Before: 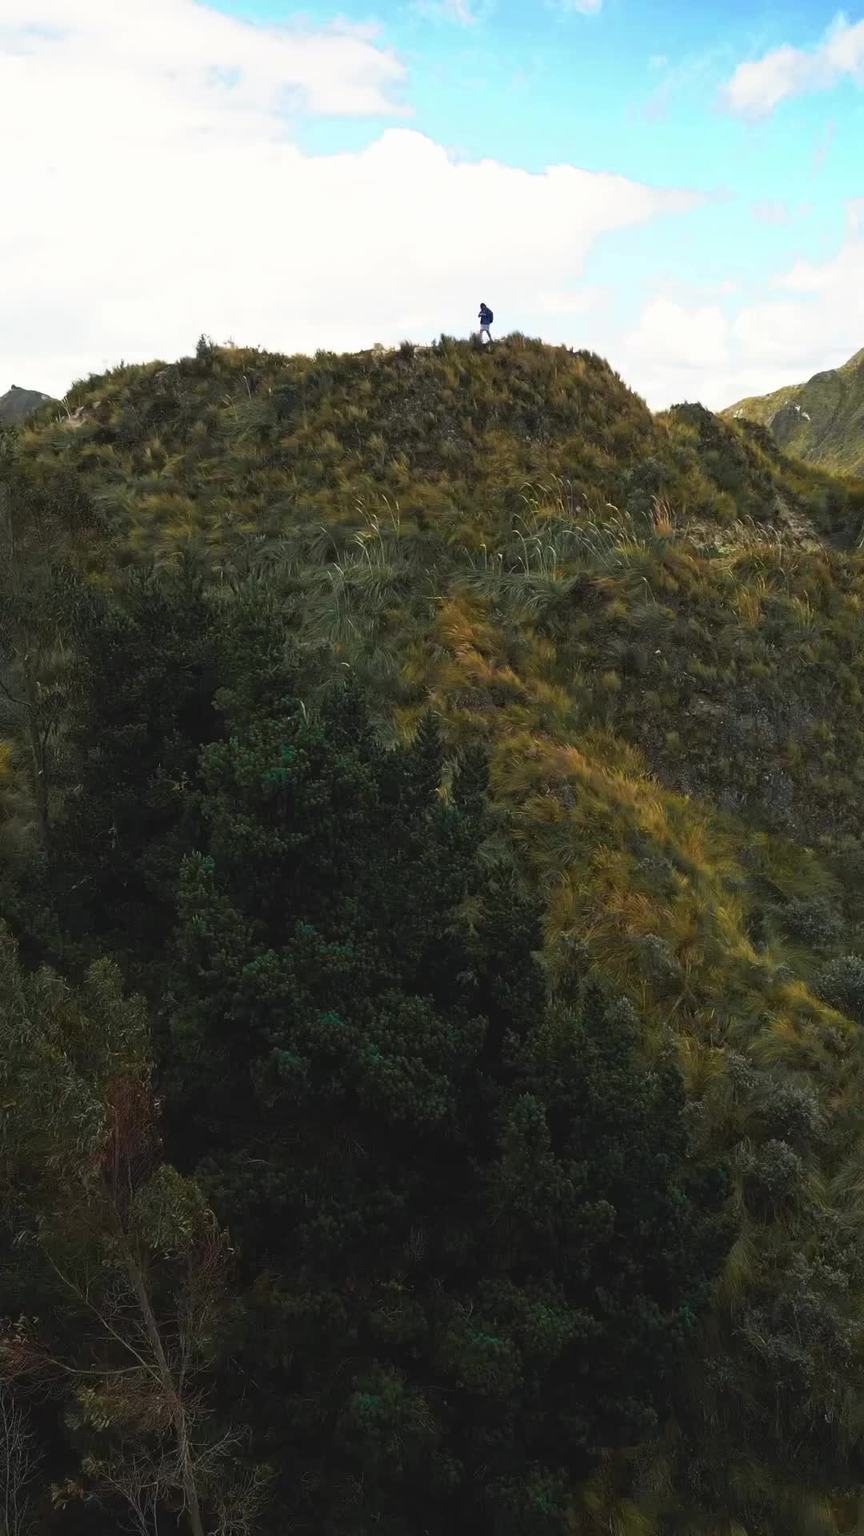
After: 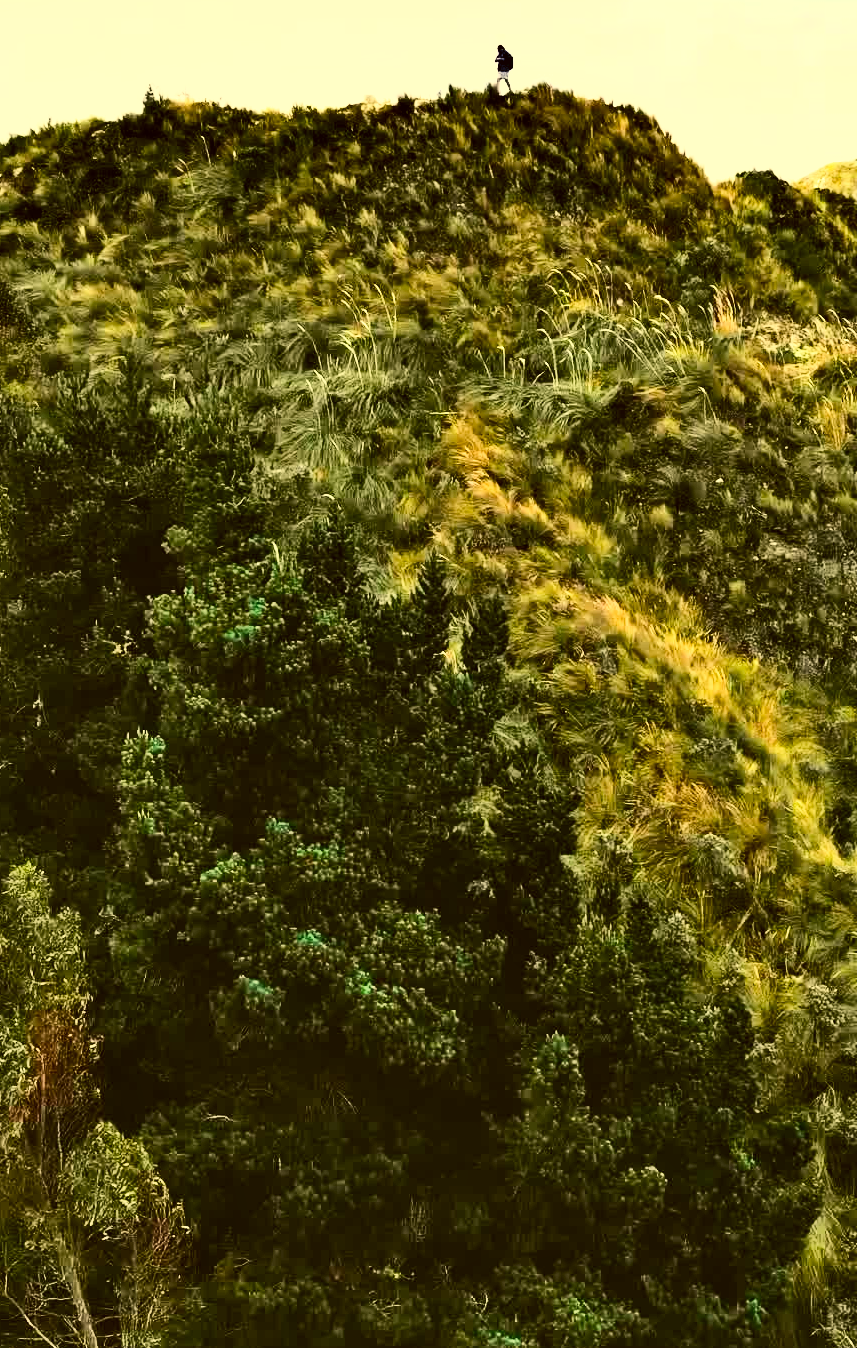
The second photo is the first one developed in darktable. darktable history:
crop: left 9.576%, top 17.398%, right 10.984%, bottom 12.354%
shadows and highlights: shadows 51.94, highlights -28.66, soften with gaussian
contrast brightness saturation: contrast 0.384, brightness 0.114
filmic rgb: black relative exposure -7.96 EV, white relative exposure 3.91 EV, hardness 4.24
color correction: highlights a* 0.171, highlights b* 28.89, shadows a* -0.316, shadows b* 21.85
contrast equalizer: y [[0.6 ×6], [0.55 ×6], [0 ×6], [0 ×6], [0 ×6]]
exposure: exposure 1.152 EV, compensate highlight preservation false
